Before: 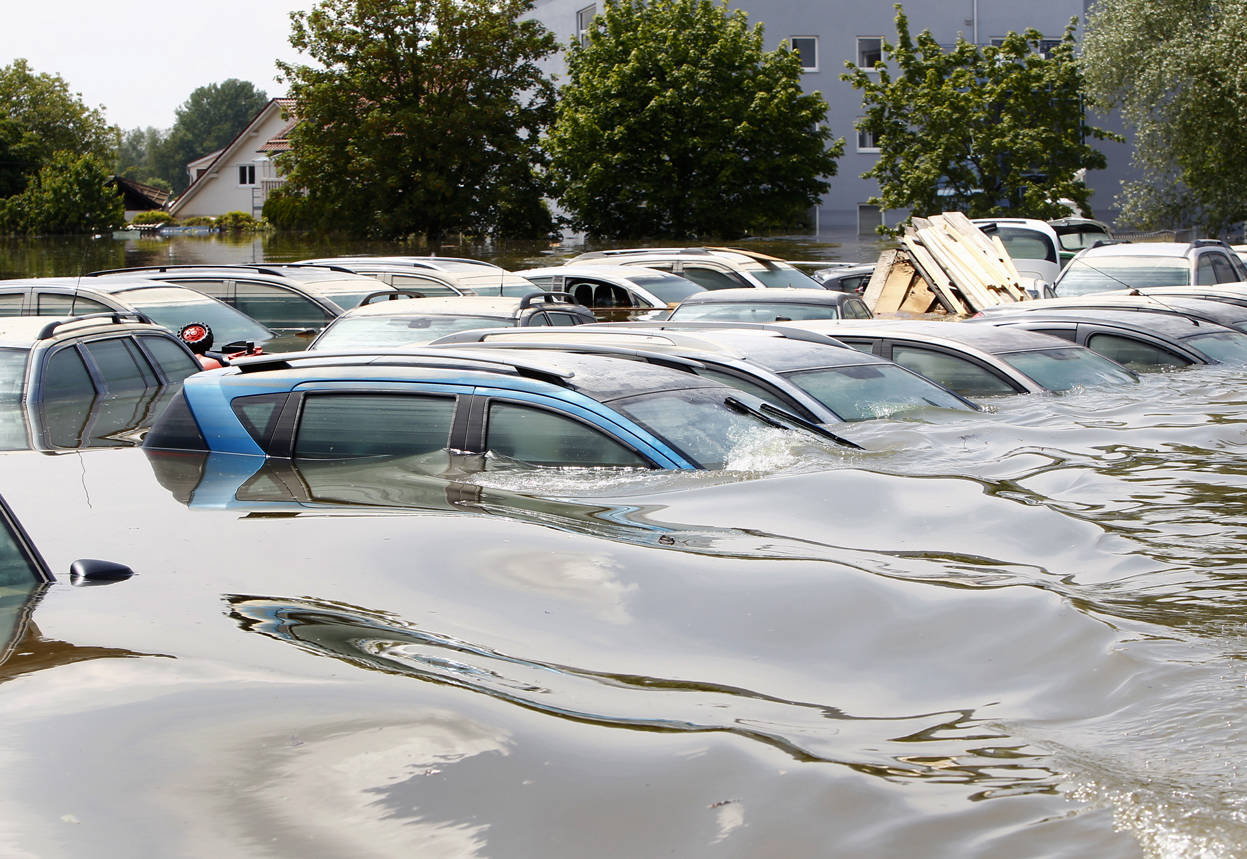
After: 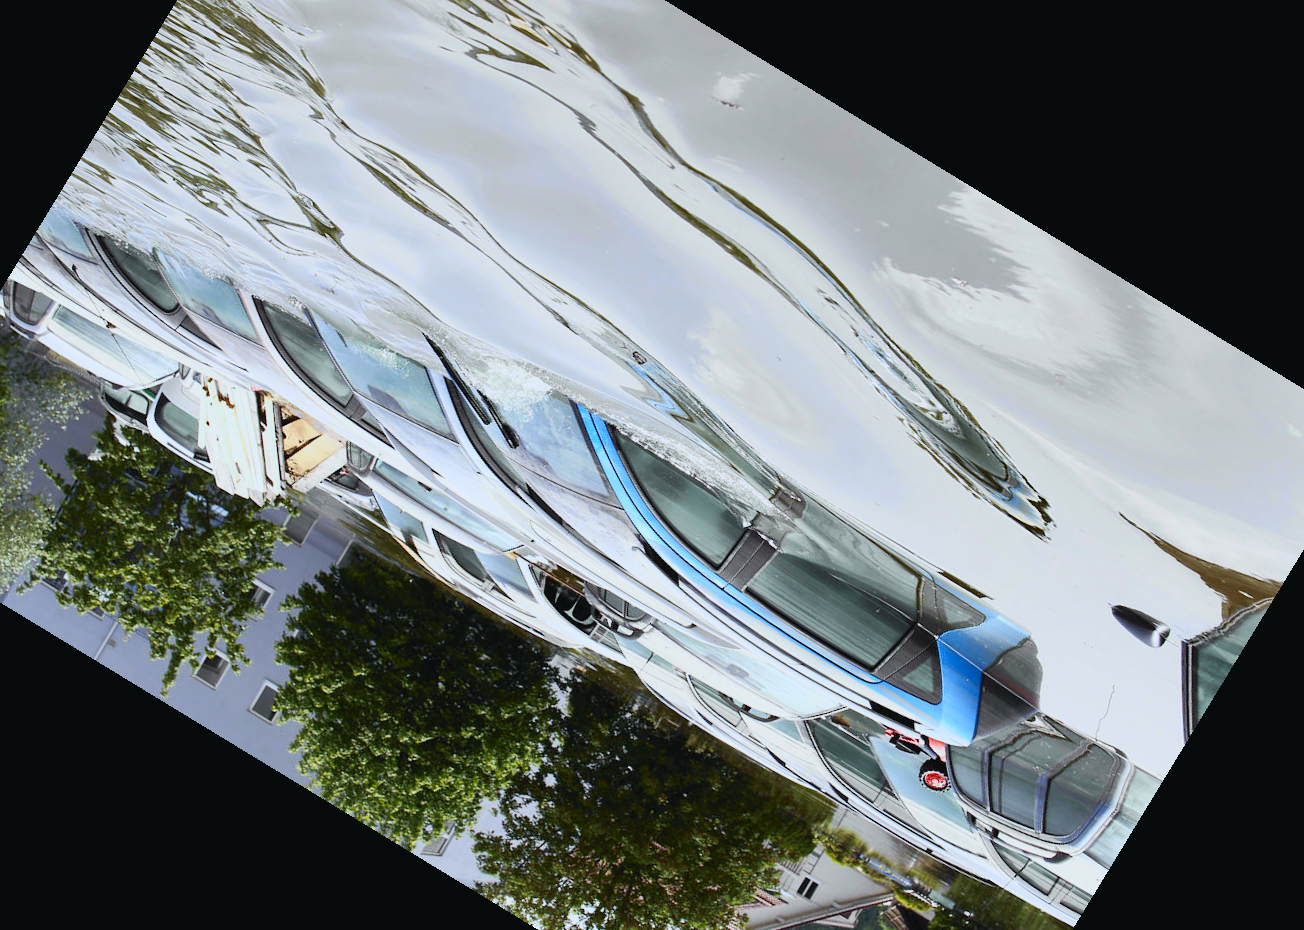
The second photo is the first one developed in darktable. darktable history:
tone curve: curves: ch0 [(0, 0.026) (0.181, 0.223) (0.405, 0.46) (0.456, 0.528) (0.634, 0.728) (0.877, 0.89) (0.984, 0.935)]; ch1 [(0, 0) (0.443, 0.43) (0.492, 0.488) (0.566, 0.579) (0.595, 0.625) (0.65, 0.657) (0.696, 0.725) (1, 1)]; ch2 [(0, 0) (0.33, 0.301) (0.421, 0.443) (0.447, 0.489) (0.495, 0.494) (0.537, 0.57) (0.586, 0.591) (0.663, 0.686) (1, 1)], color space Lab, independent channels, preserve colors none
crop and rotate: angle 148.68°, left 9.111%, top 15.603%, right 4.588%, bottom 17.041%
white balance: red 0.926, green 1.003, blue 1.133
